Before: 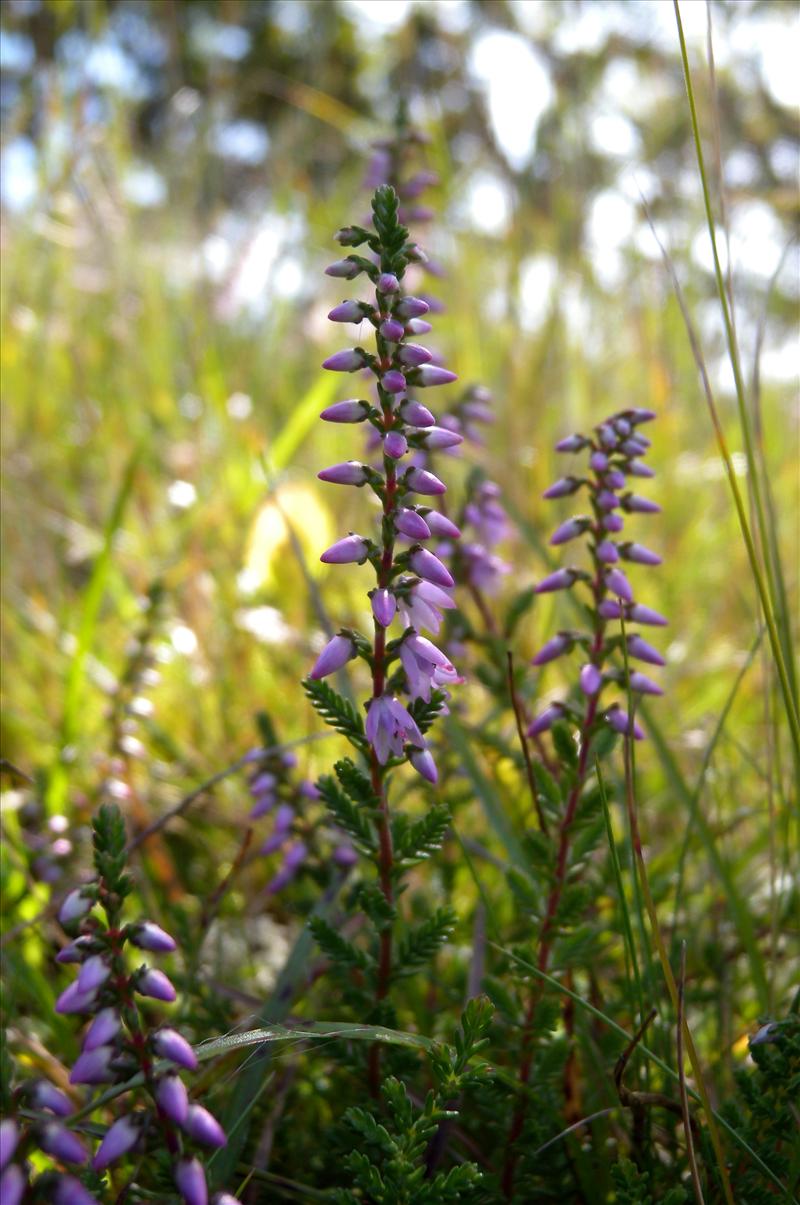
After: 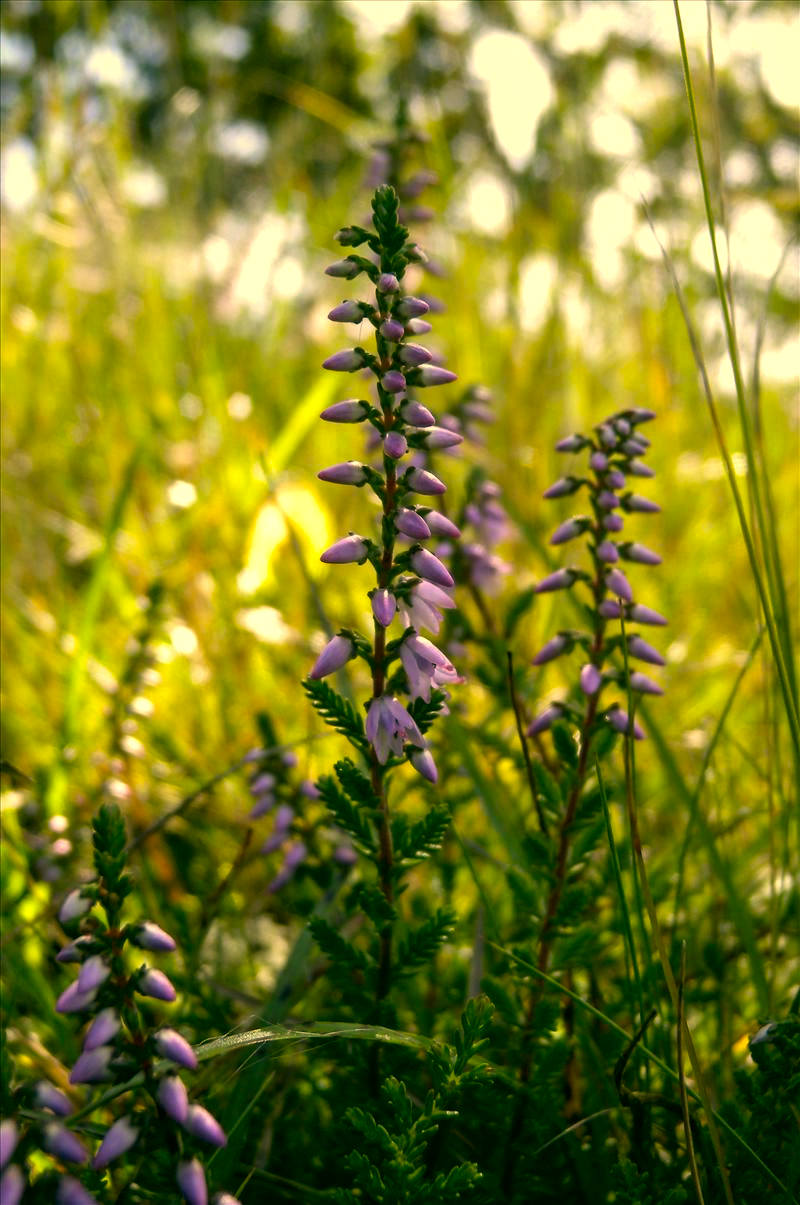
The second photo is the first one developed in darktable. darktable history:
rgb levels: mode RGB, independent channels, levels [[0, 0.5, 1], [0, 0.521, 1], [0, 0.536, 1]]
color correction: highlights a* 5.62, highlights b* 33.57, shadows a* -25.86, shadows b* 4.02
local contrast: detail 130%
